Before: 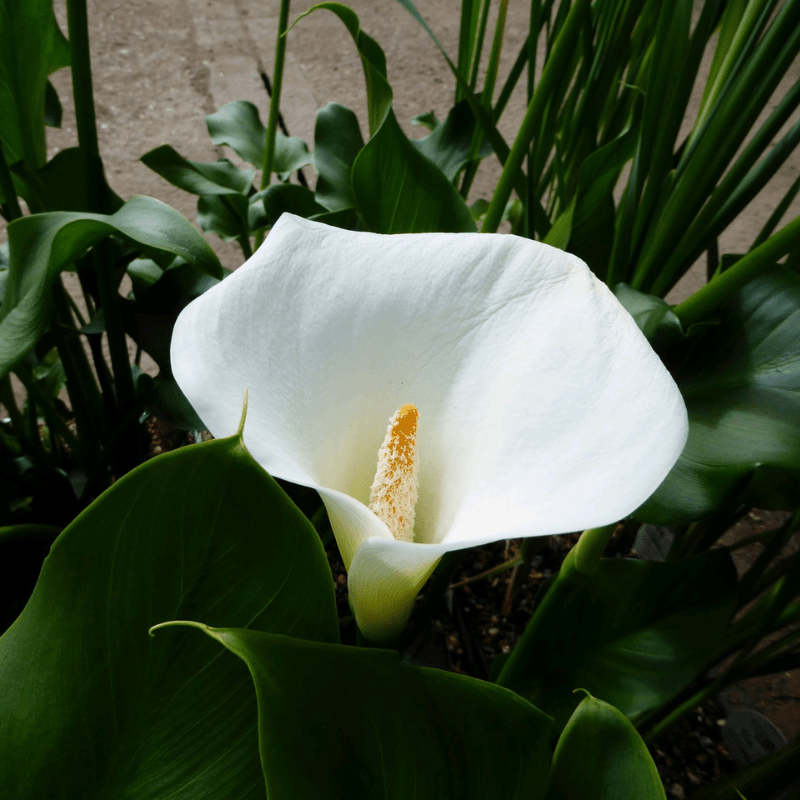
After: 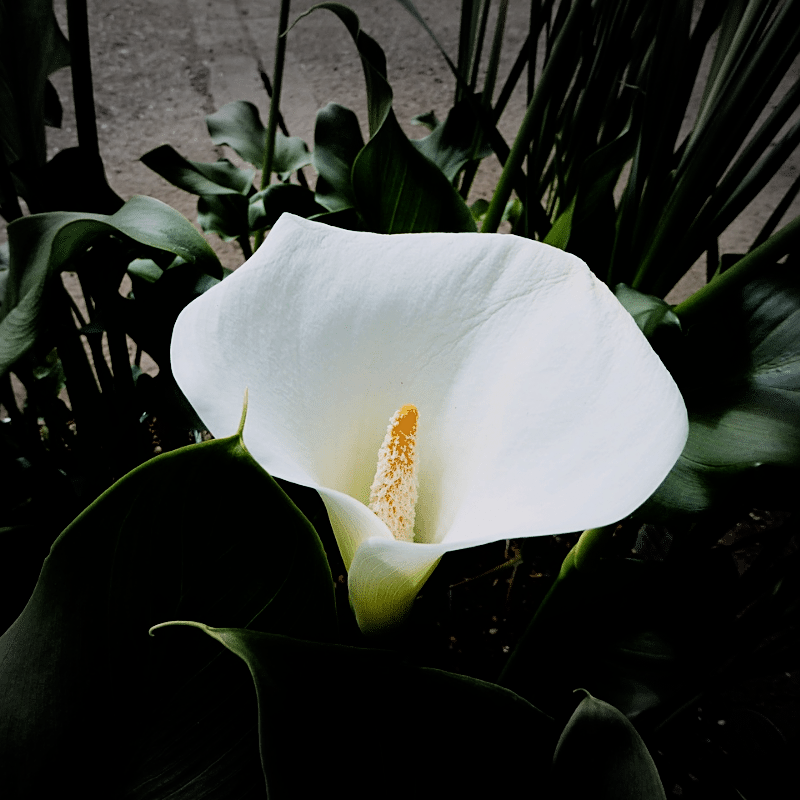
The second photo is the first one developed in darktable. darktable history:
vignetting: fall-off start 79.43%, saturation -0.649, width/height ratio 1.327, unbound false
sharpen: on, module defaults
white balance: red 1.009, blue 1.027
filmic rgb: black relative exposure -5 EV, hardness 2.88, contrast 1.3
